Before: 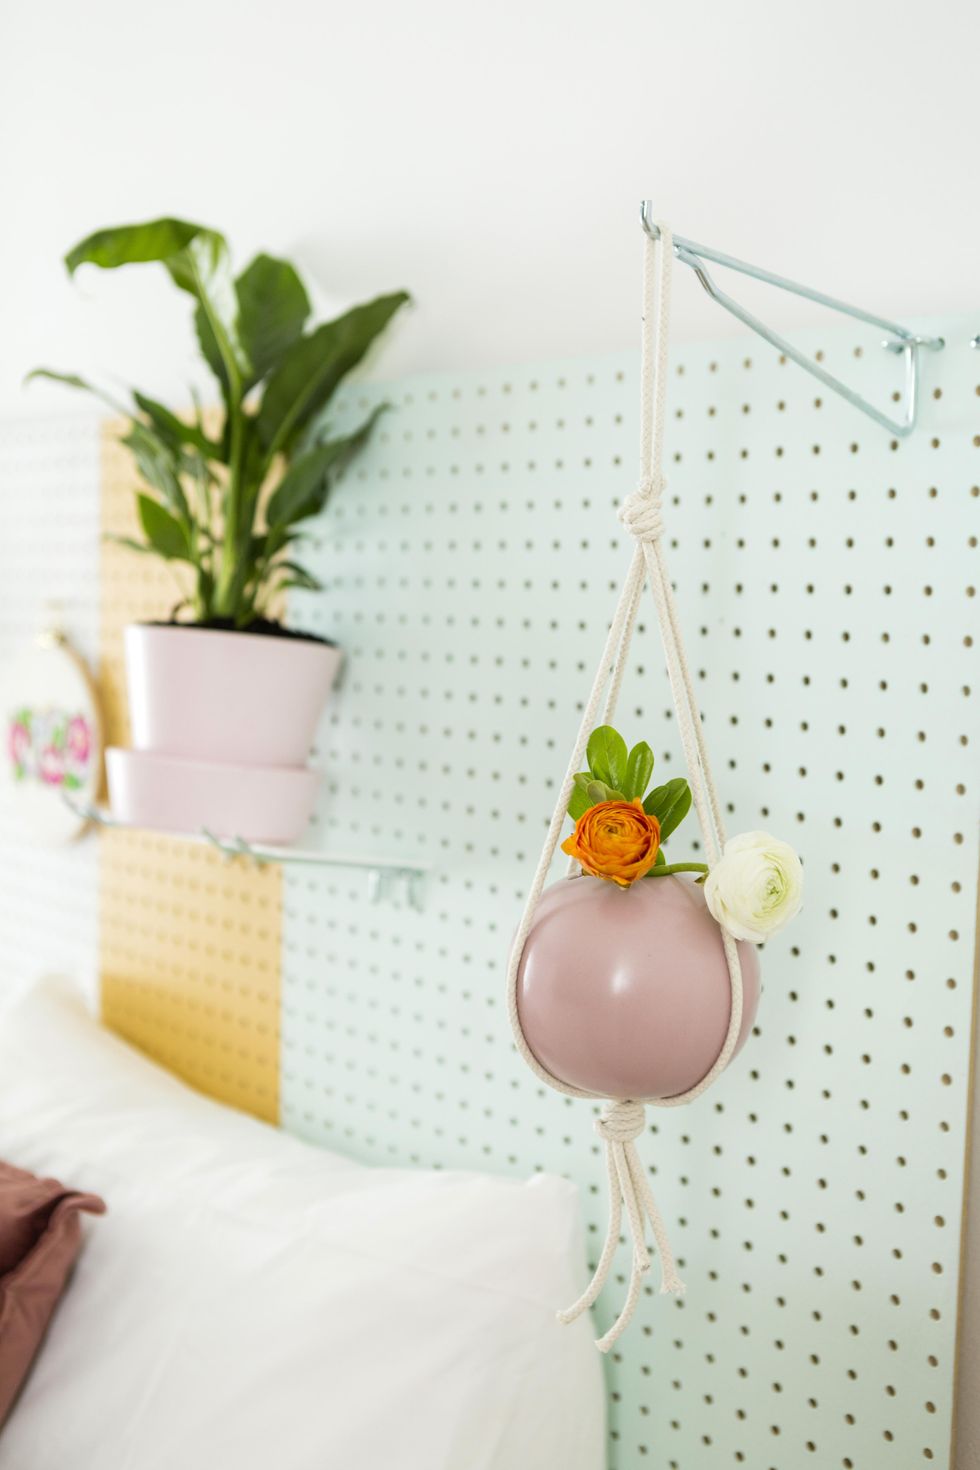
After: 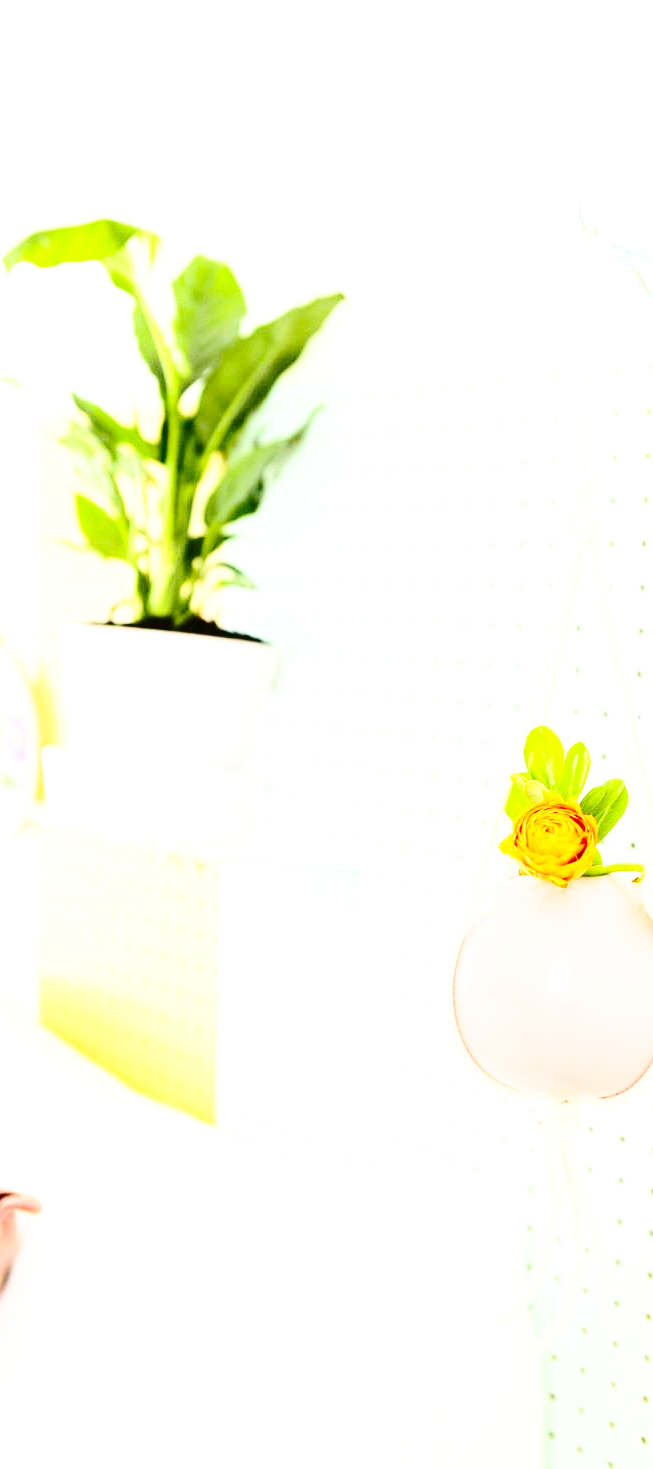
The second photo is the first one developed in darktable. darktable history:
crop and rotate: left 6.617%, right 26.717%
base curve: curves: ch0 [(0, 0) (0.028, 0.03) (0.121, 0.232) (0.46, 0.748) (0.859, 0.968) (1, 1)], preserve colors none
exposure: exposure 1.061 EV, compensate highlight preservation false
contrast brightness saturation: contrast 0.4, brightness 0.05, saturation 0.25
